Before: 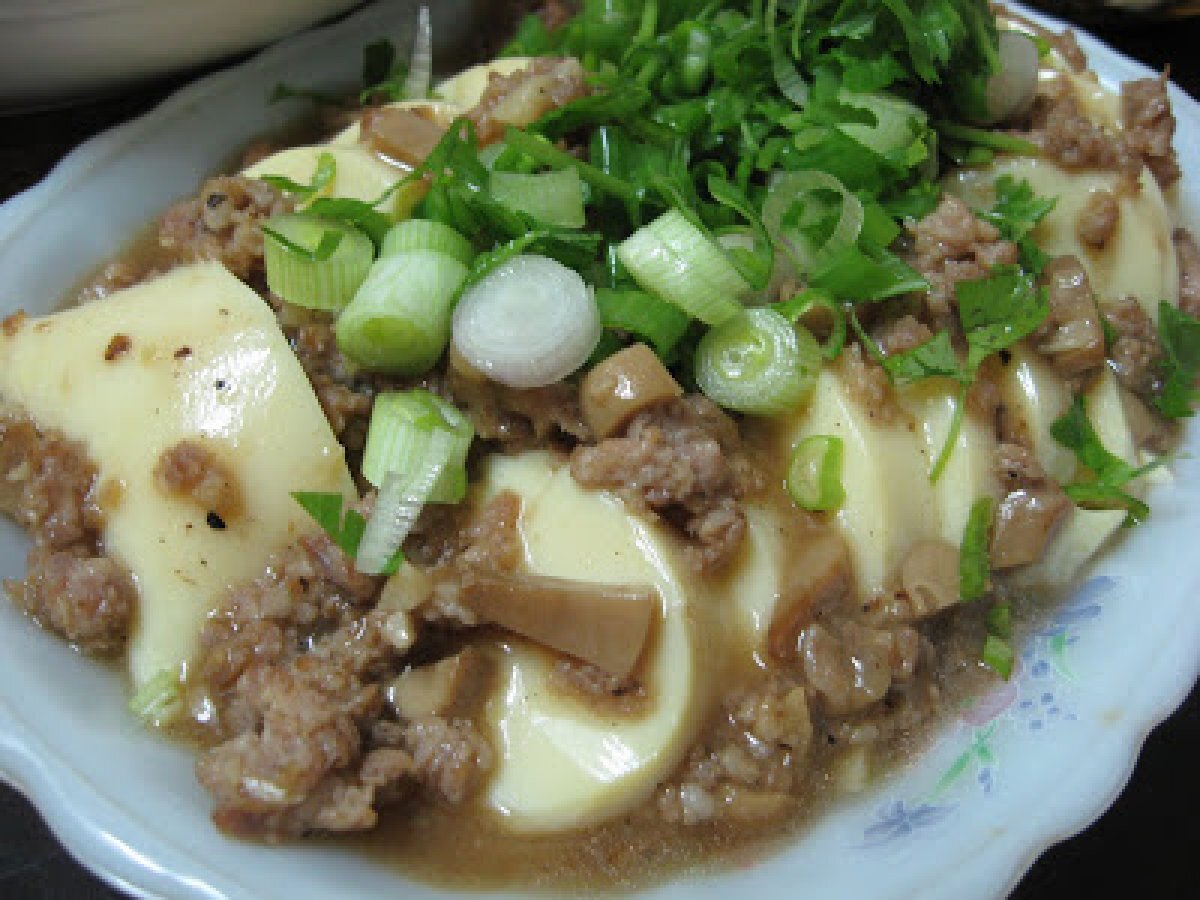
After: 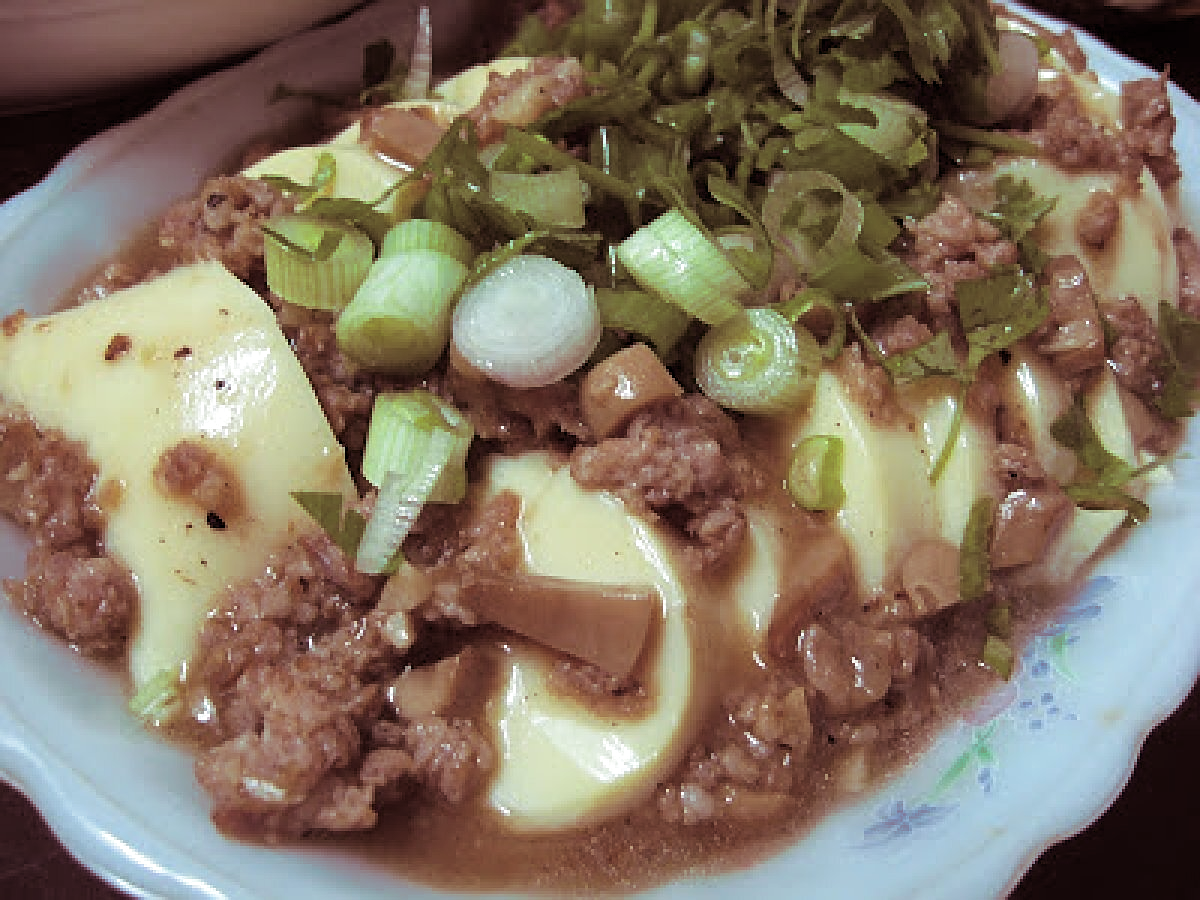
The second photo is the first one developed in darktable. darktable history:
sharpen: on, module defaults
exposure: exposure 0.042 EV
split-toning: highlights › hue 104.4°, highlights › saturation 0.17
